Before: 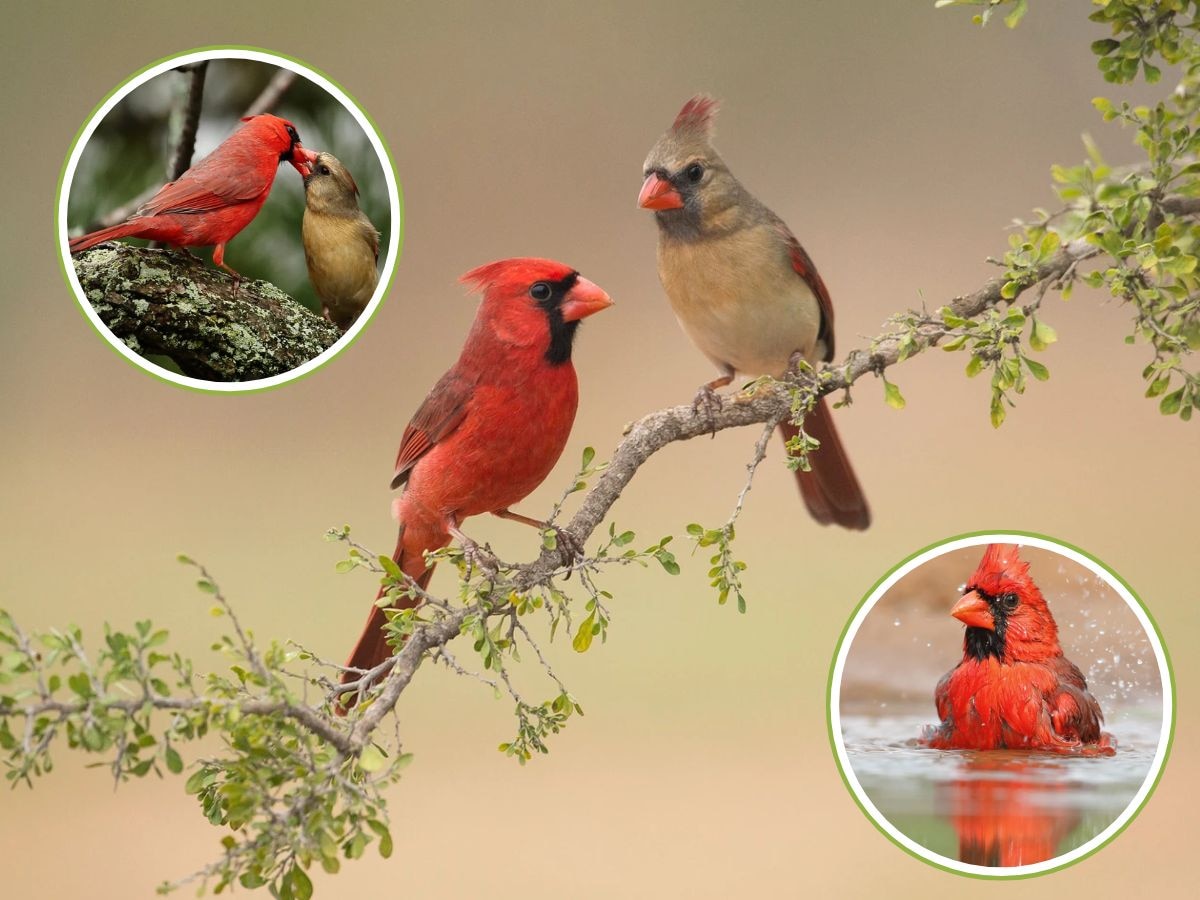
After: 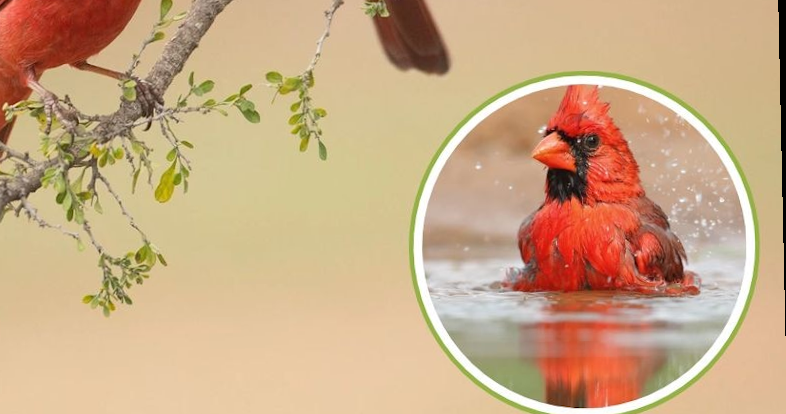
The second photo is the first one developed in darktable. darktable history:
rotate and perspective: rotation -1.24°, automatic cropping off
crop and rotate: left 35.509%, top 50.238%, bottom 4.934%
